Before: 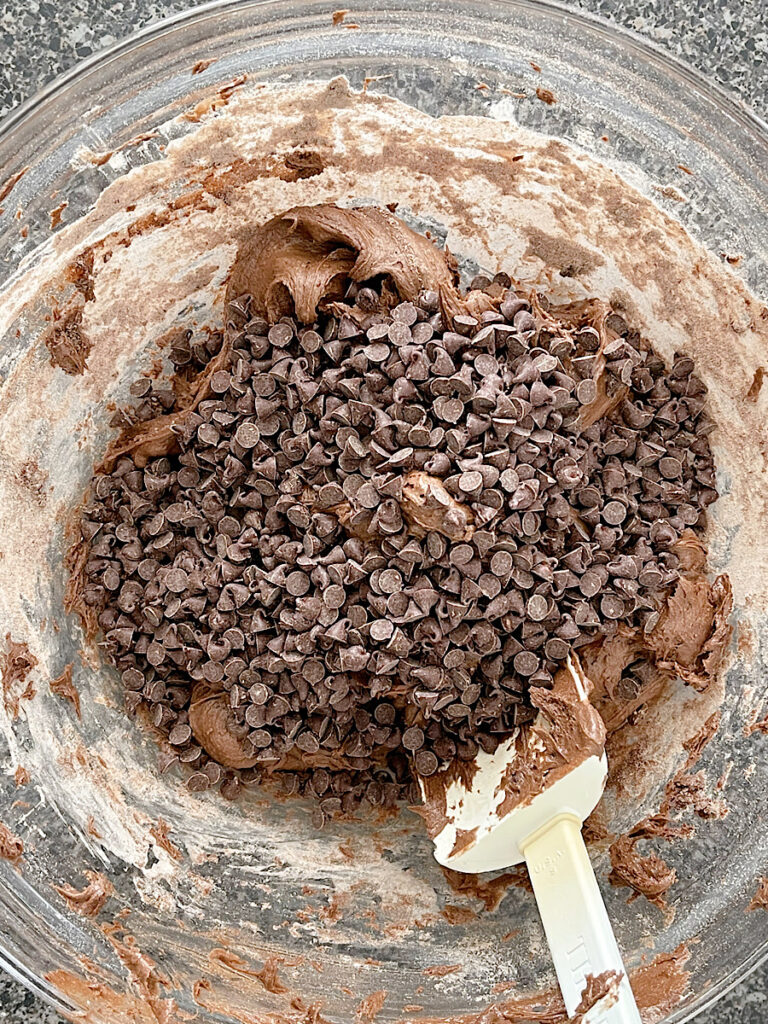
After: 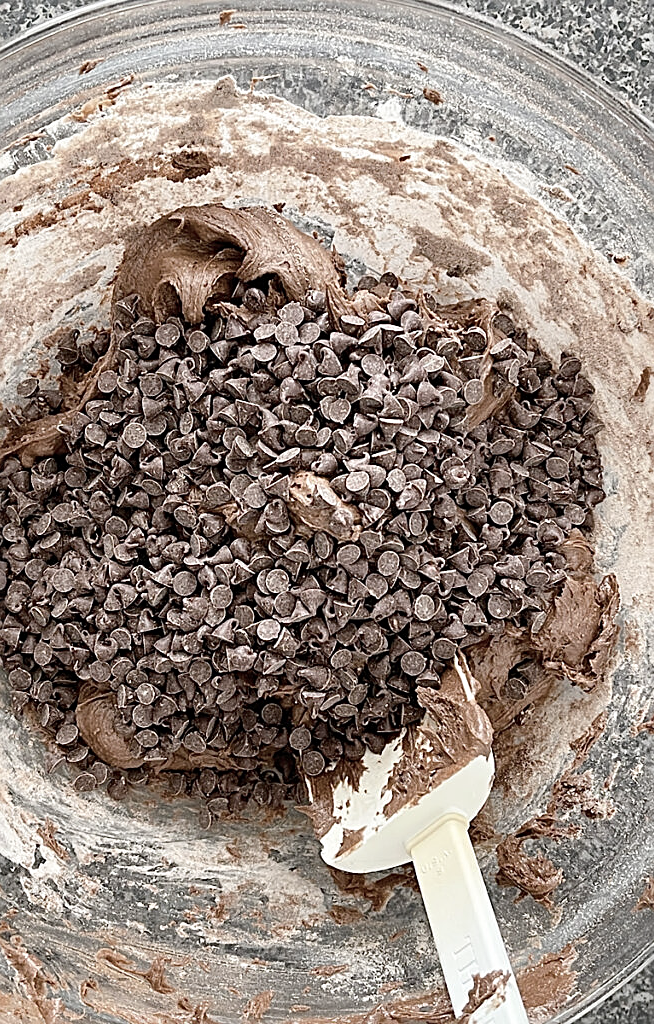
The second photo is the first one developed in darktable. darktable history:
contrast brightness saturation: contrast 0.097, saturation -0.362
sharpen: on, module defaults
crop and rotate: left 14.76%
